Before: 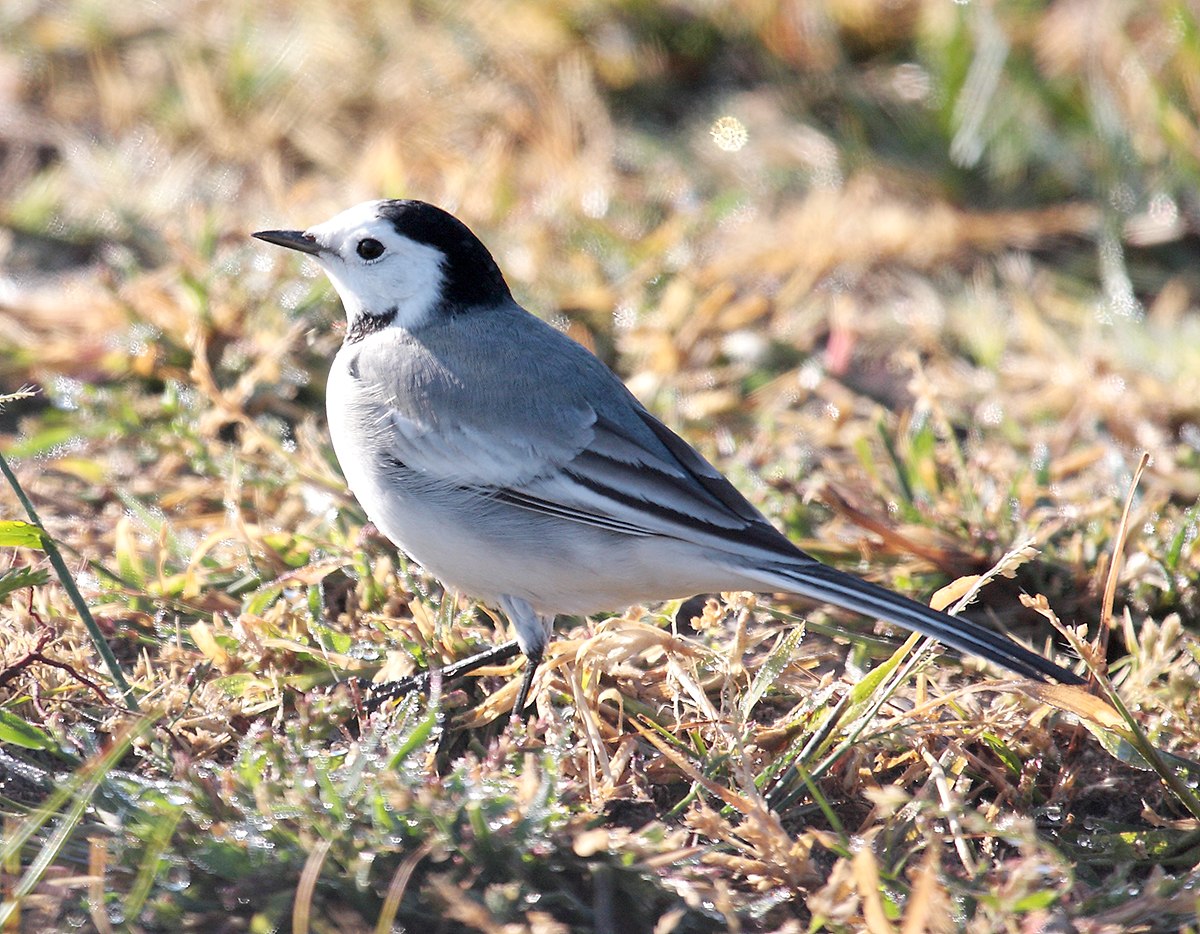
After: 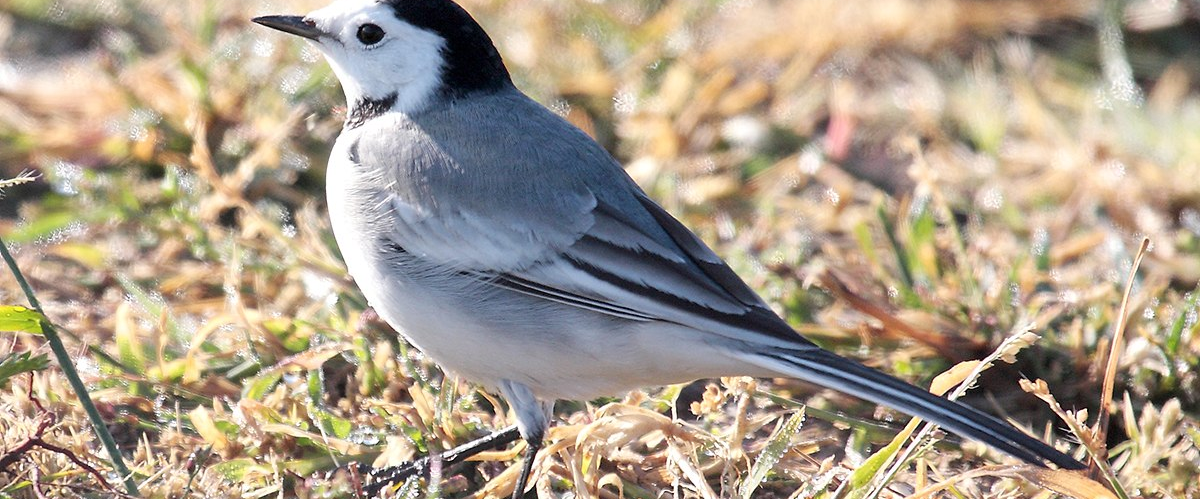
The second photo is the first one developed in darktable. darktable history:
rgb levels: preserve colors max RGB
crop and rotate: top 23.043%, bottom 23.437%
